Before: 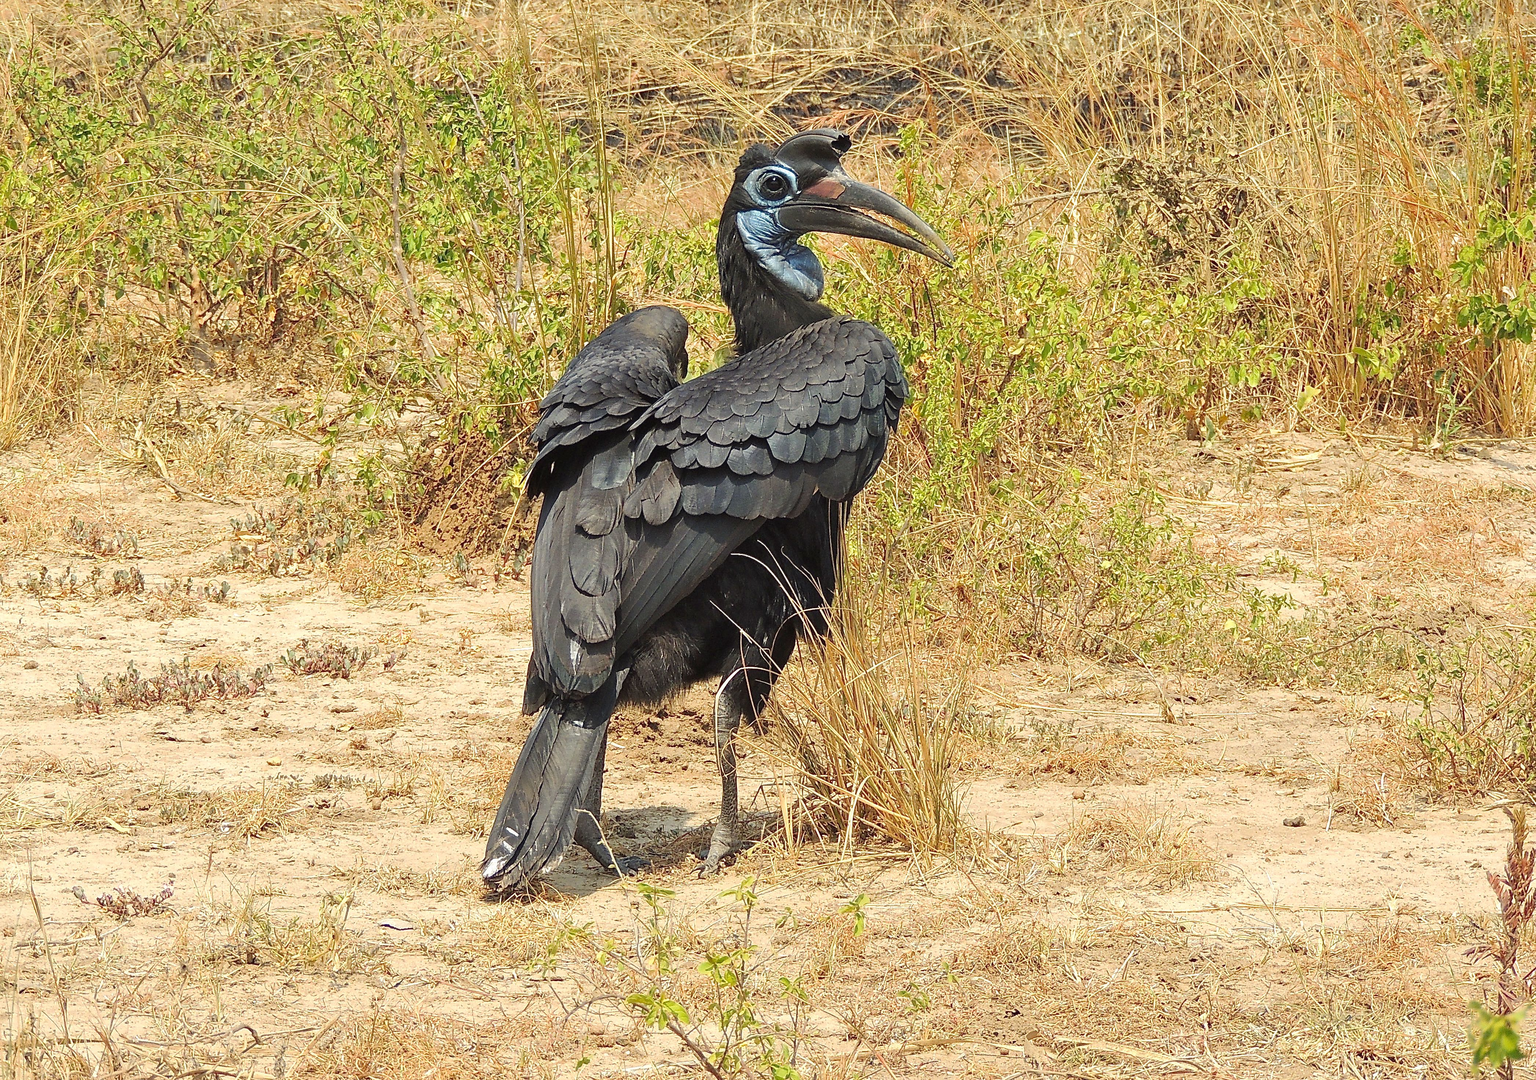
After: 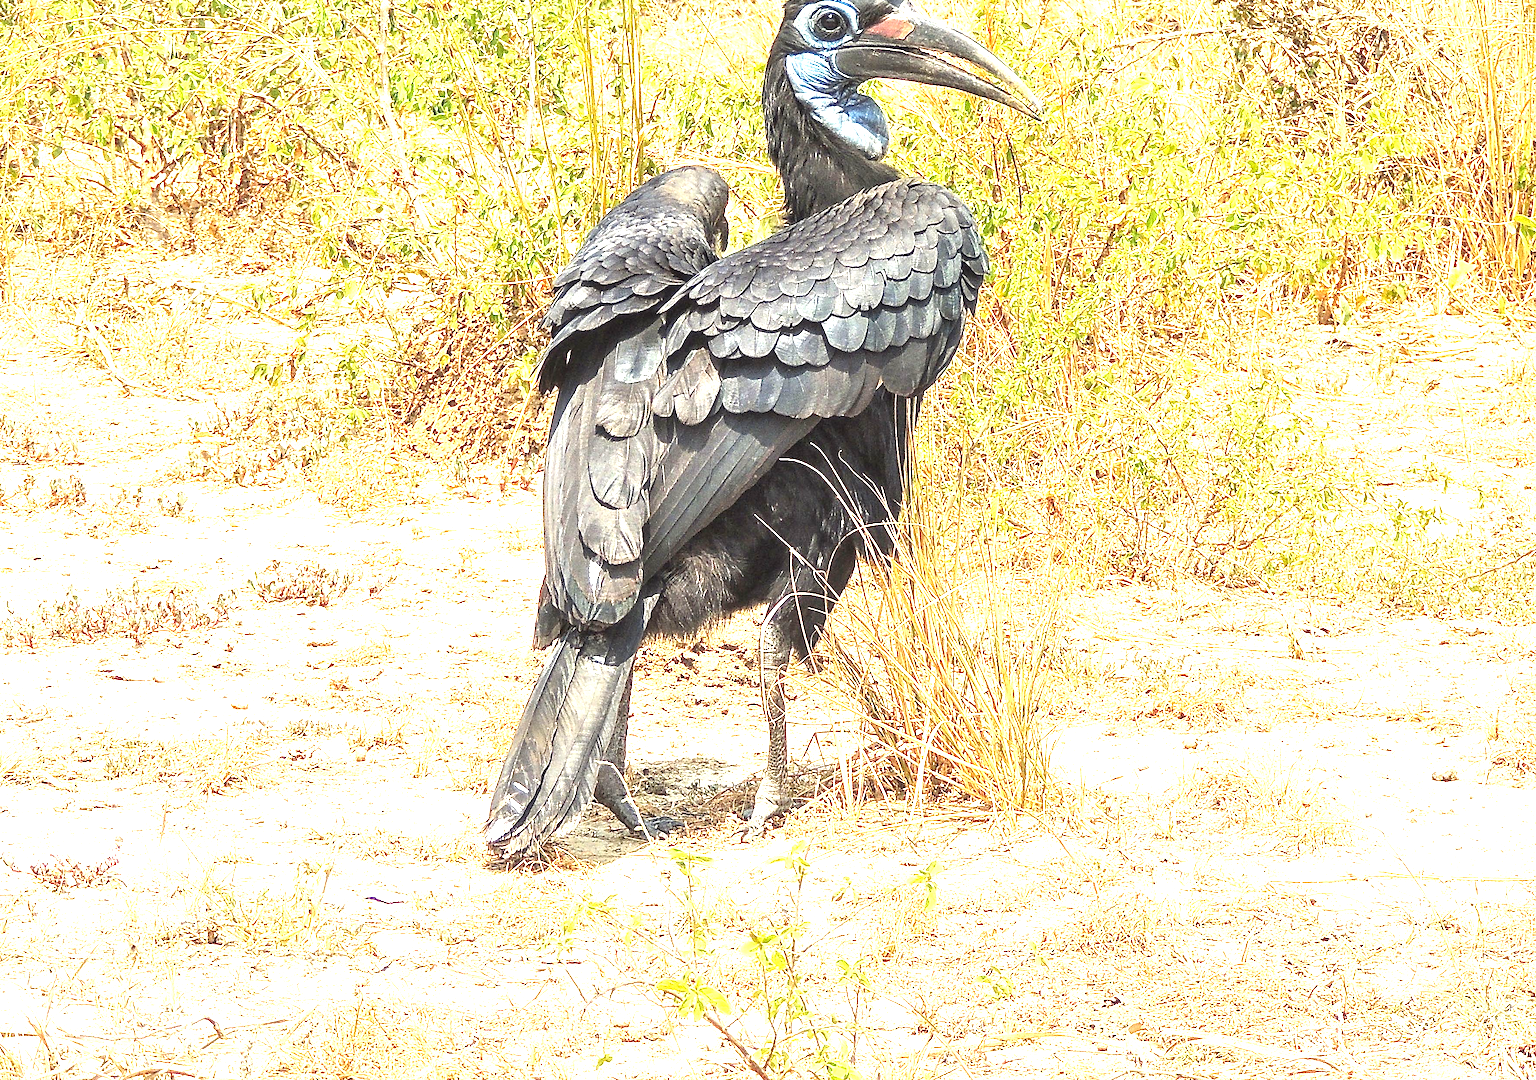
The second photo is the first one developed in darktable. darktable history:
exposure: black level correction 0, exposure 1.617 EV, compensate exposure bias true, compensate highlight preservation false
crop and rotate: left 4.67%, top 15.37%, right 10.672%
local contrast: detail 144%
